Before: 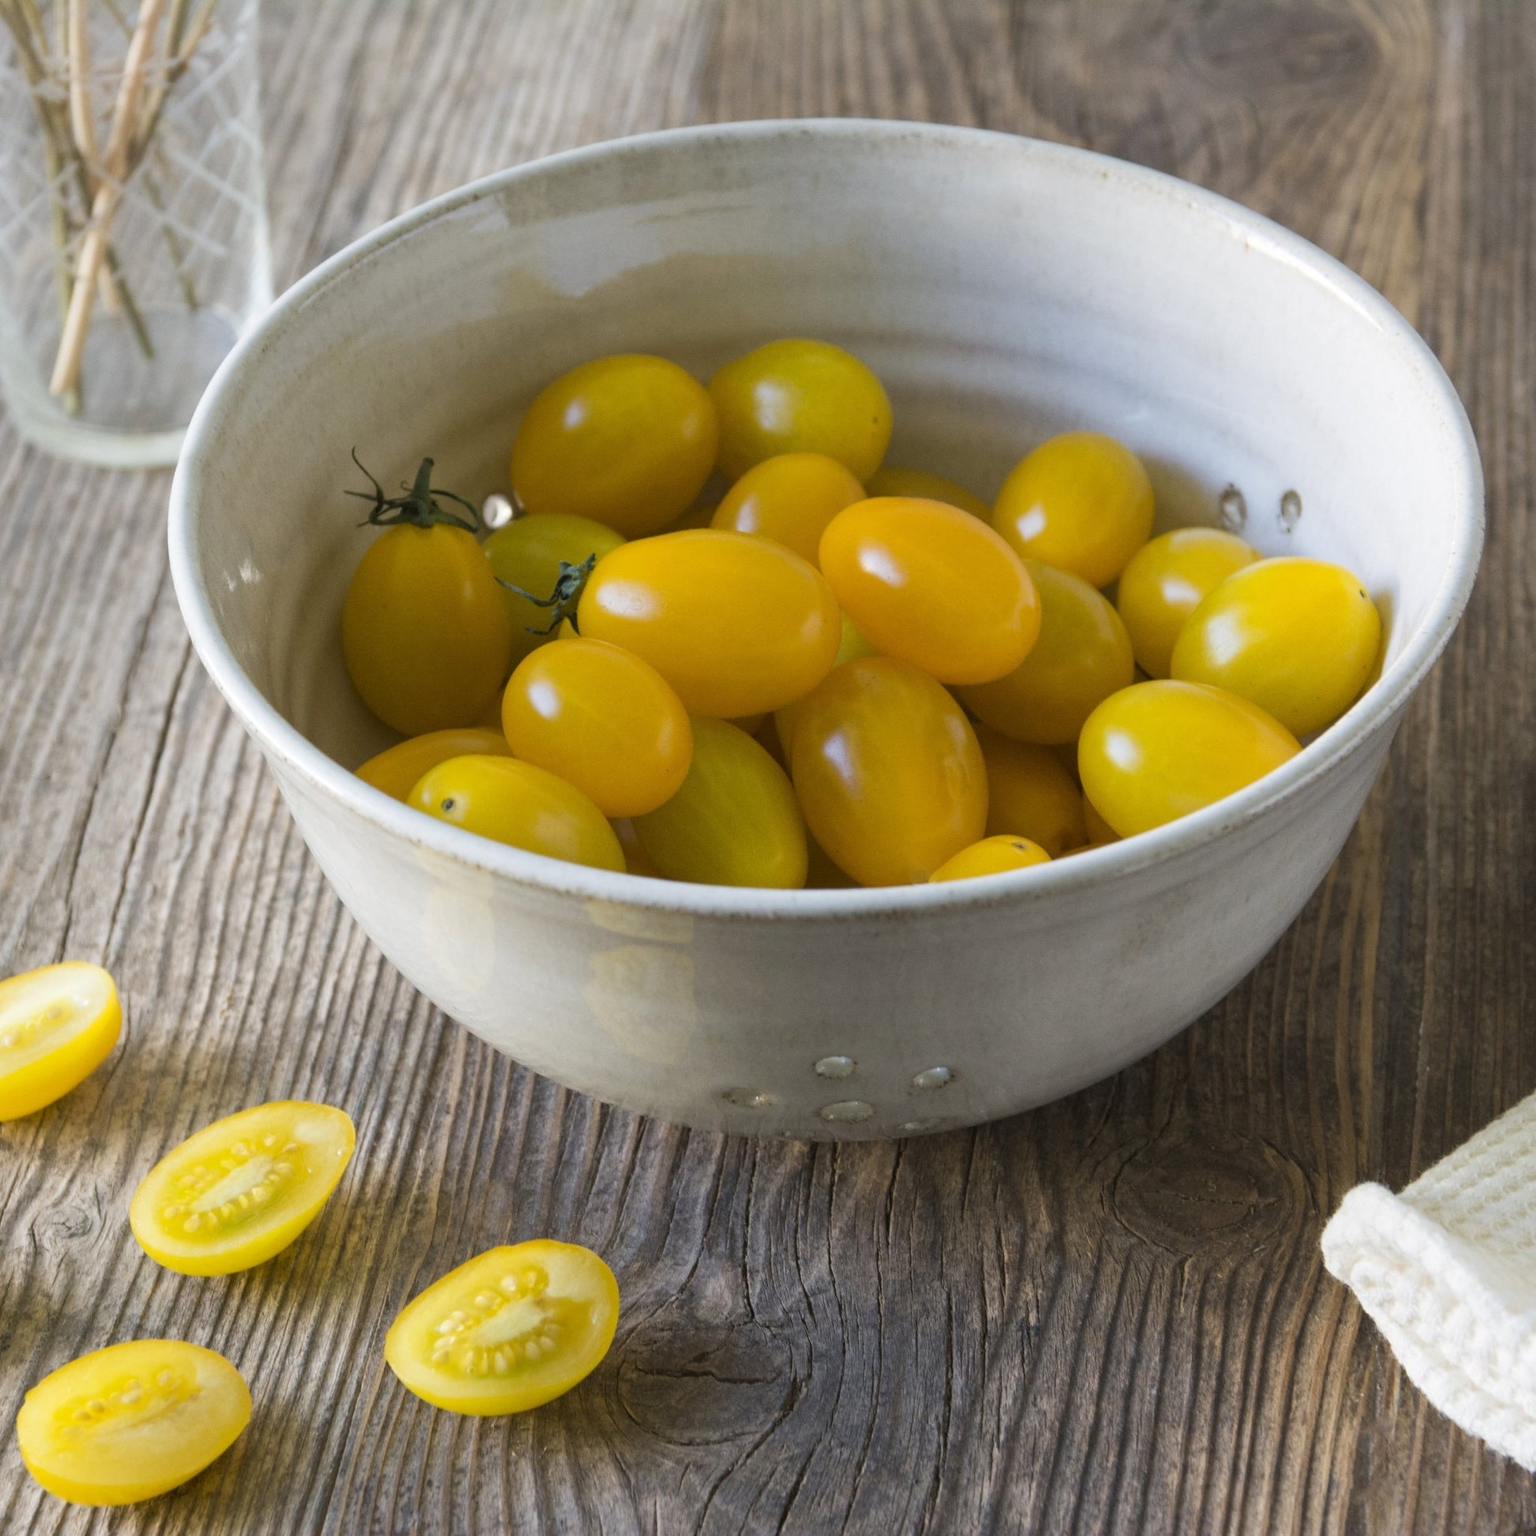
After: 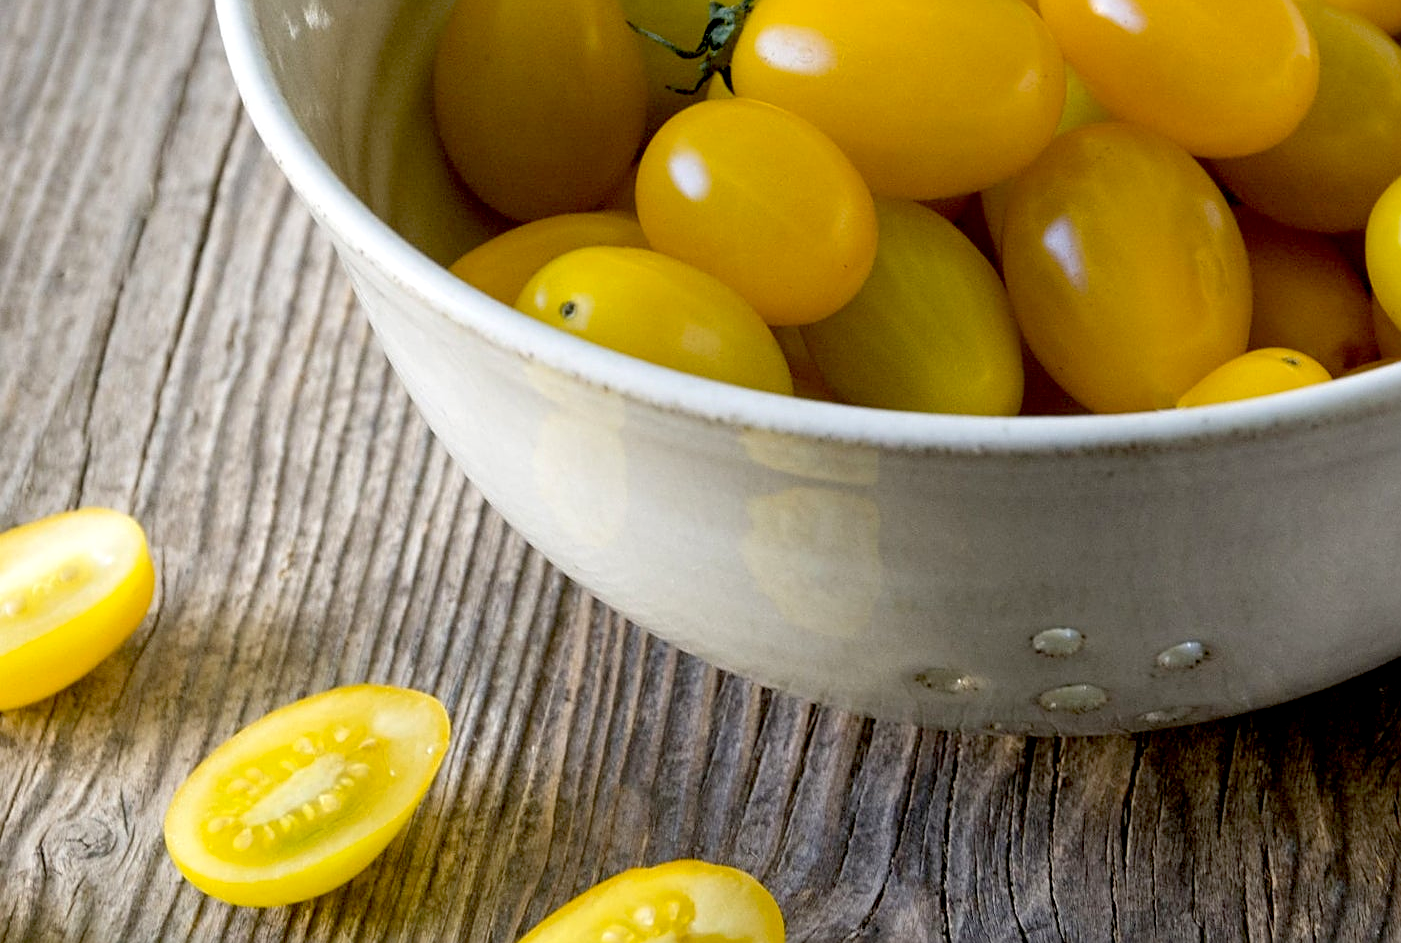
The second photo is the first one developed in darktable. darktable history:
crop: top 36.498%, right 27.964%, bottom 14.995%
exposure: black level correction 0.025, exposure 0.182 EV, compensate highlight preservation false
sharpen: on, module defaults
